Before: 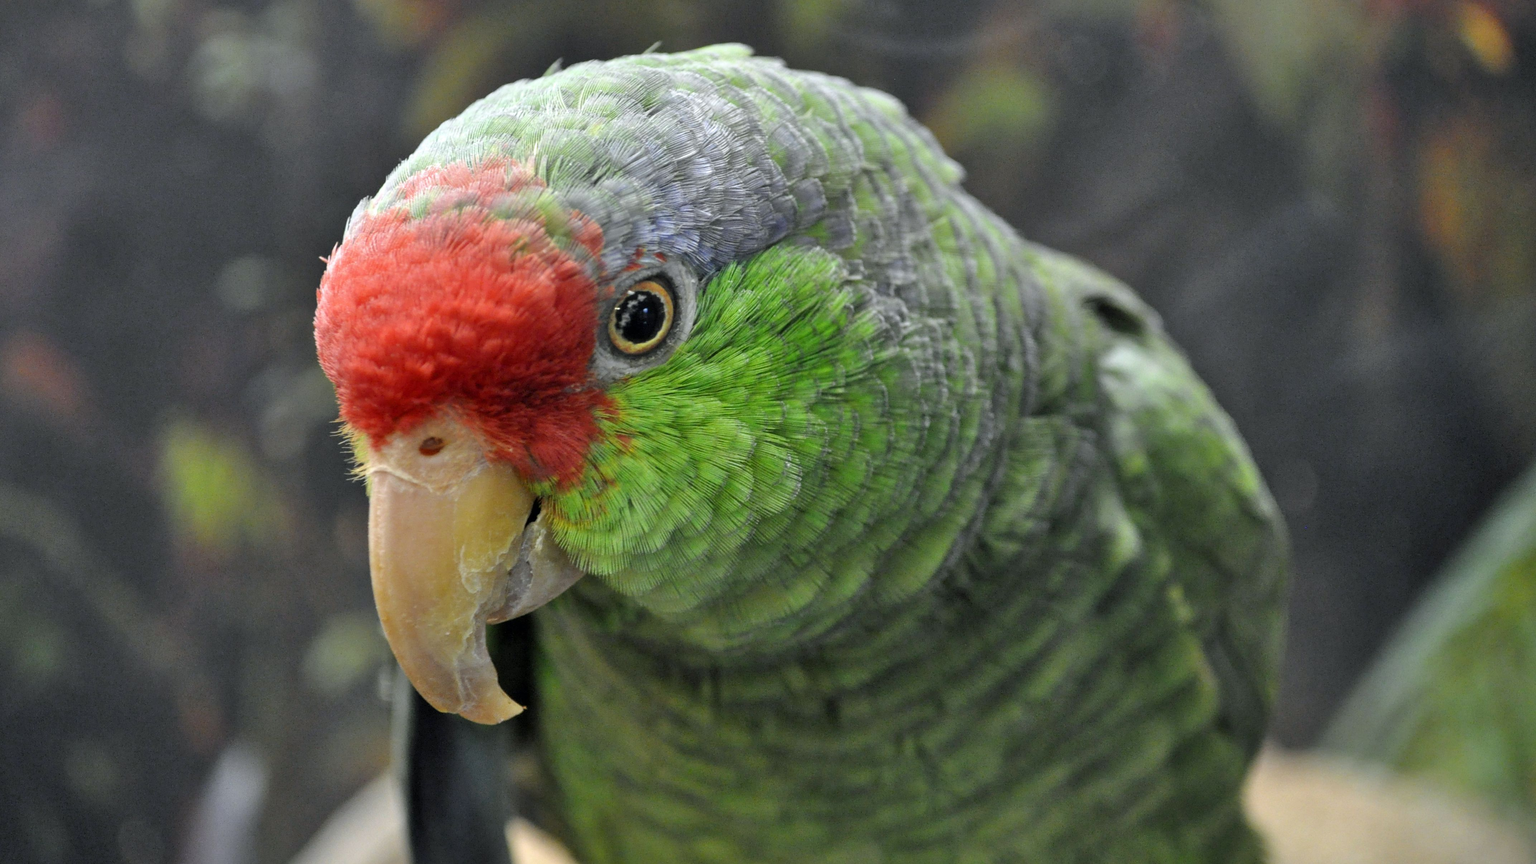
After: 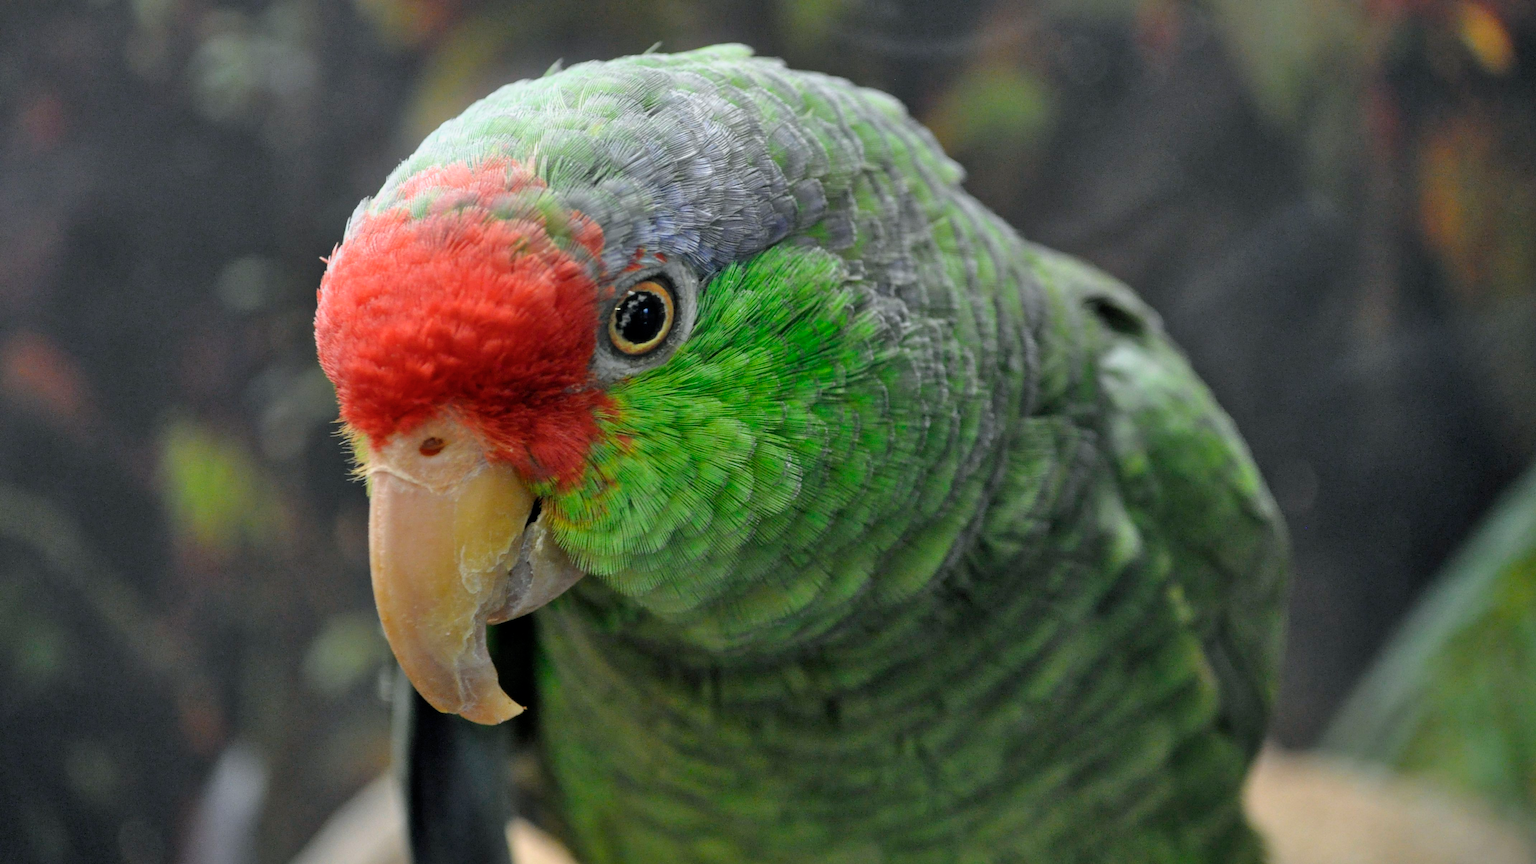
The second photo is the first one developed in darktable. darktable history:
exposure: exposure -0.242 EV, compensate highlight preservation false
bloom: size 16%, threshold 98%, strength 20%
color balance rgb: on, module defaults
